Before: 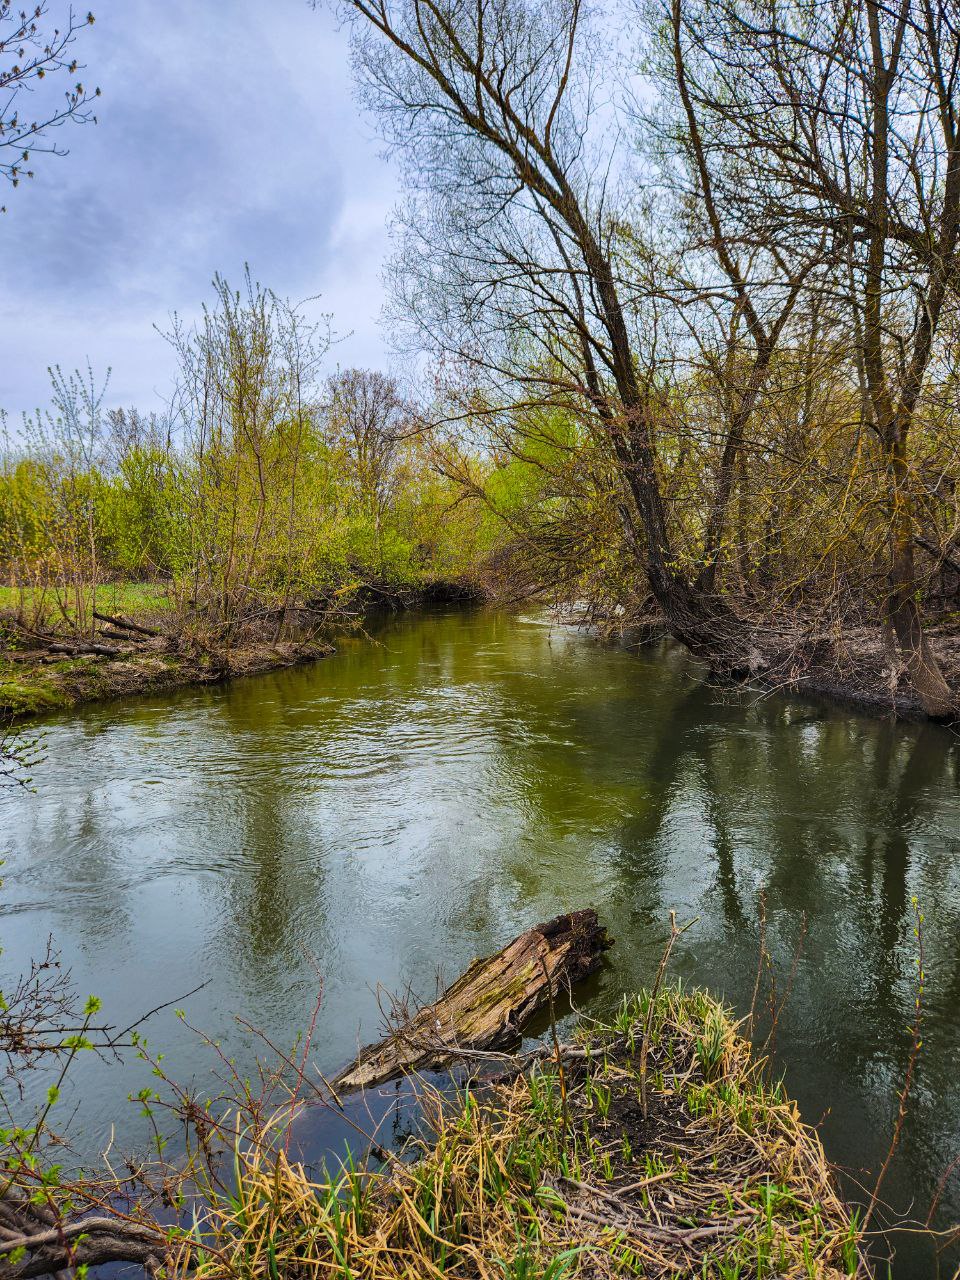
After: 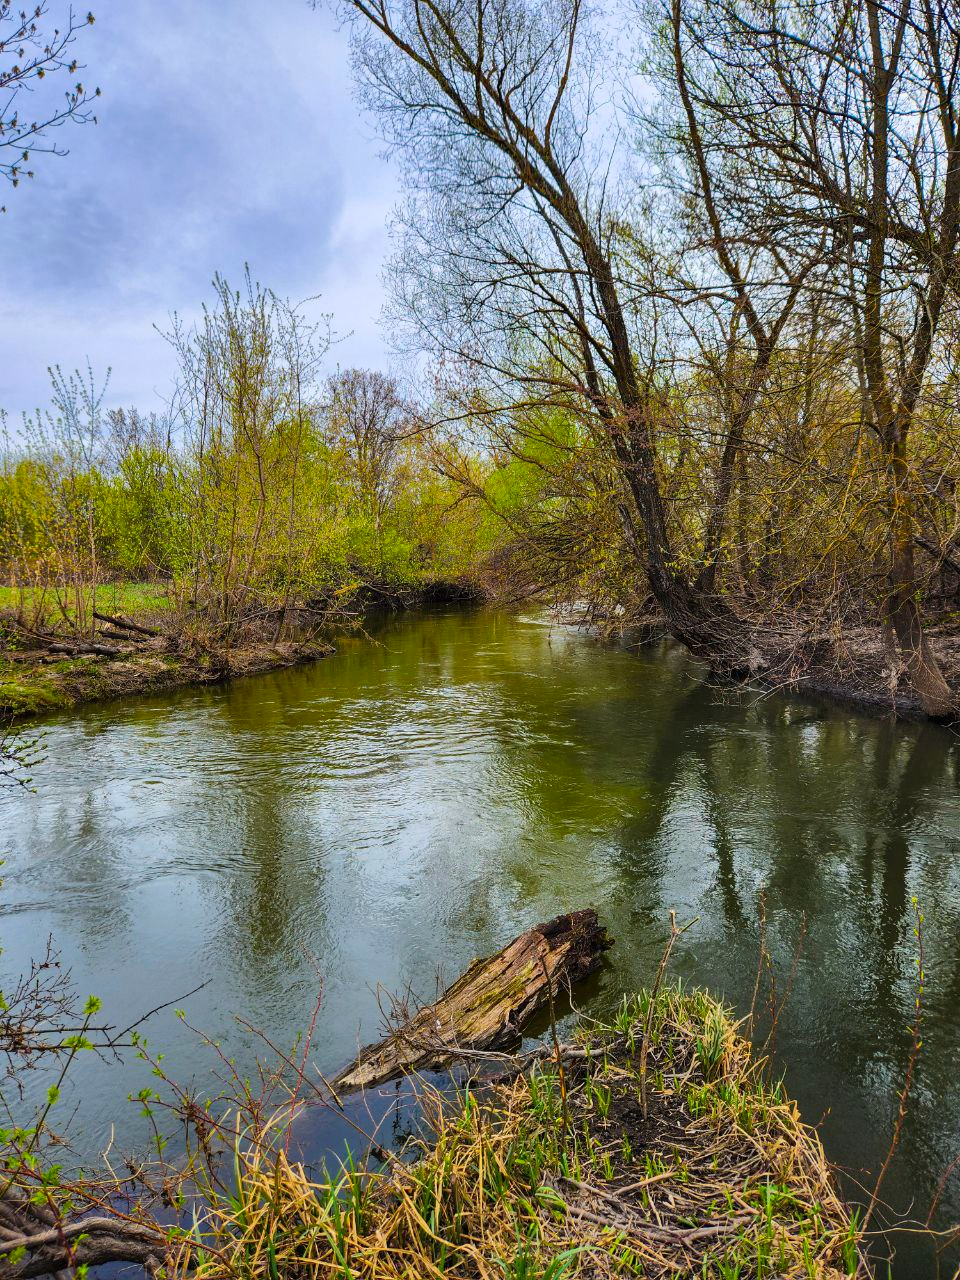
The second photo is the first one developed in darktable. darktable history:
tone equalizer: on, module defaults
contrast brightness saturation: saturation 0.13
color correction: highlights a* -0.137, highlights b* 0.137
